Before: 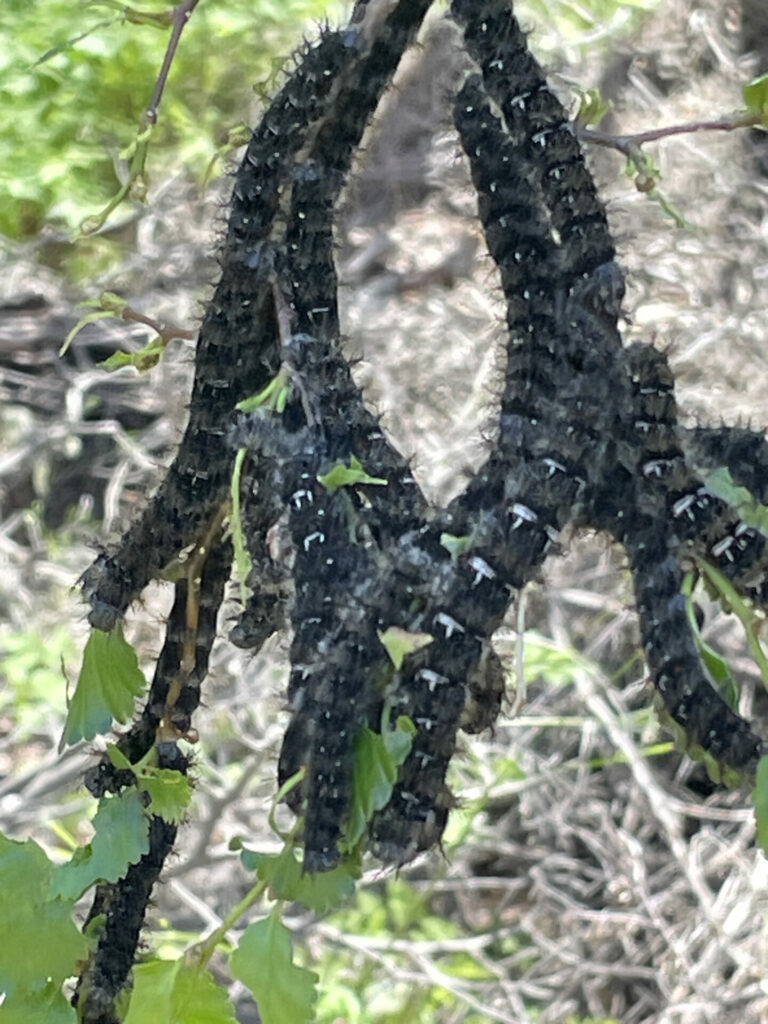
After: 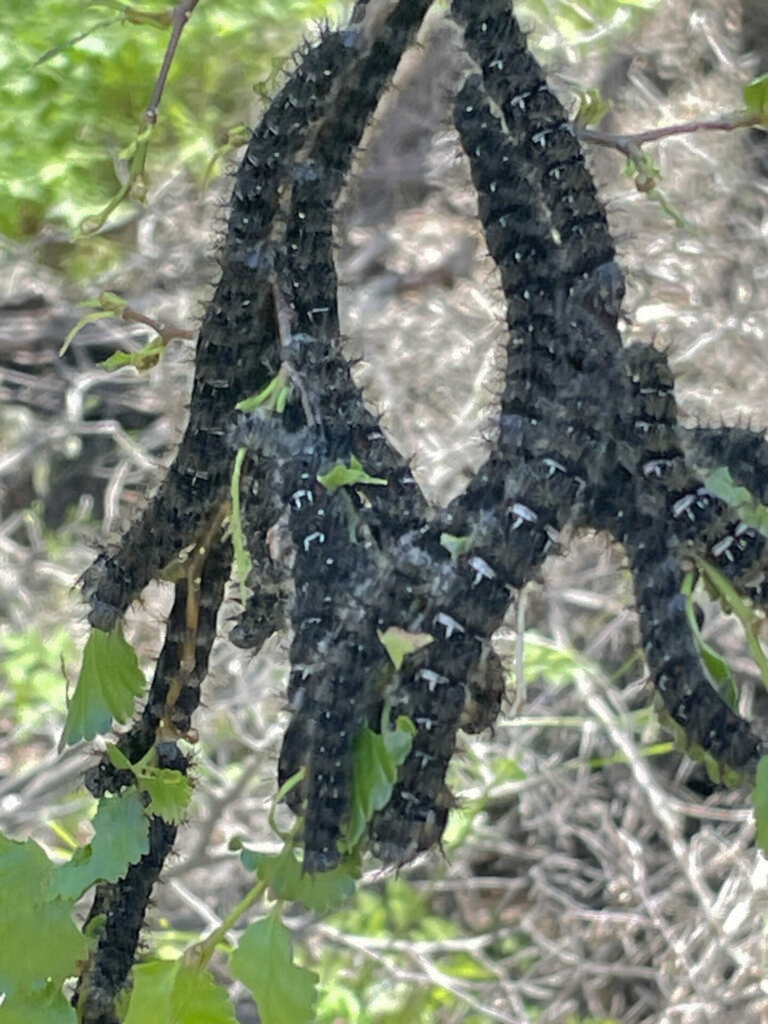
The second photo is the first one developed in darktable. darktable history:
shadows and highlights: shadows 39.67, highlights -60.02
